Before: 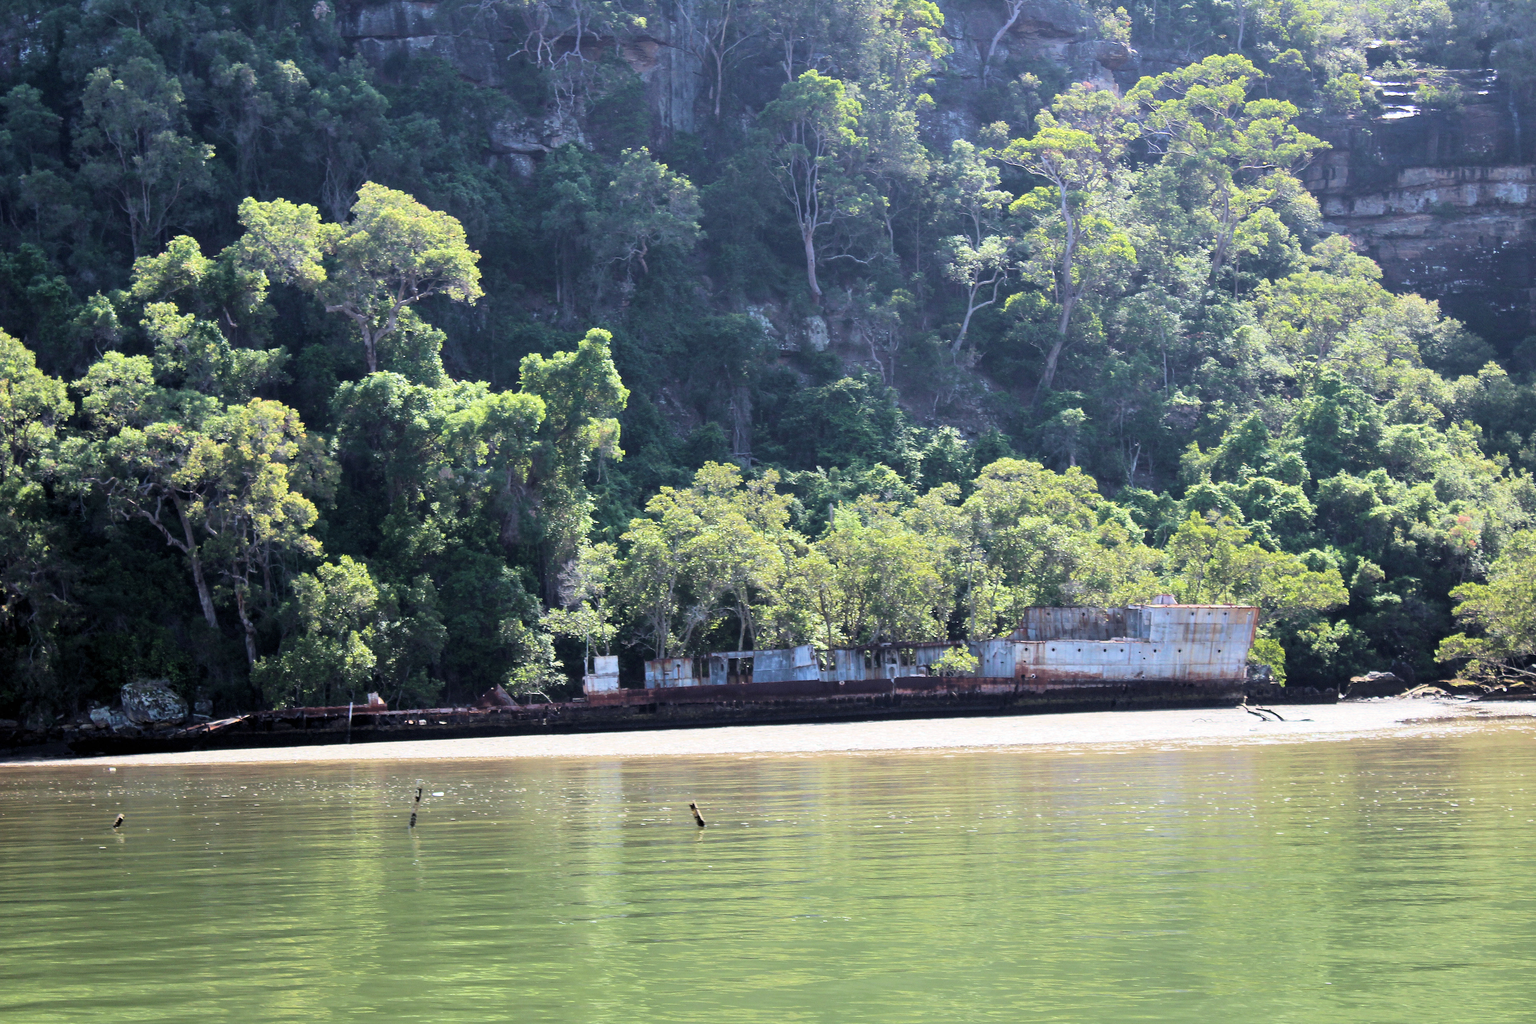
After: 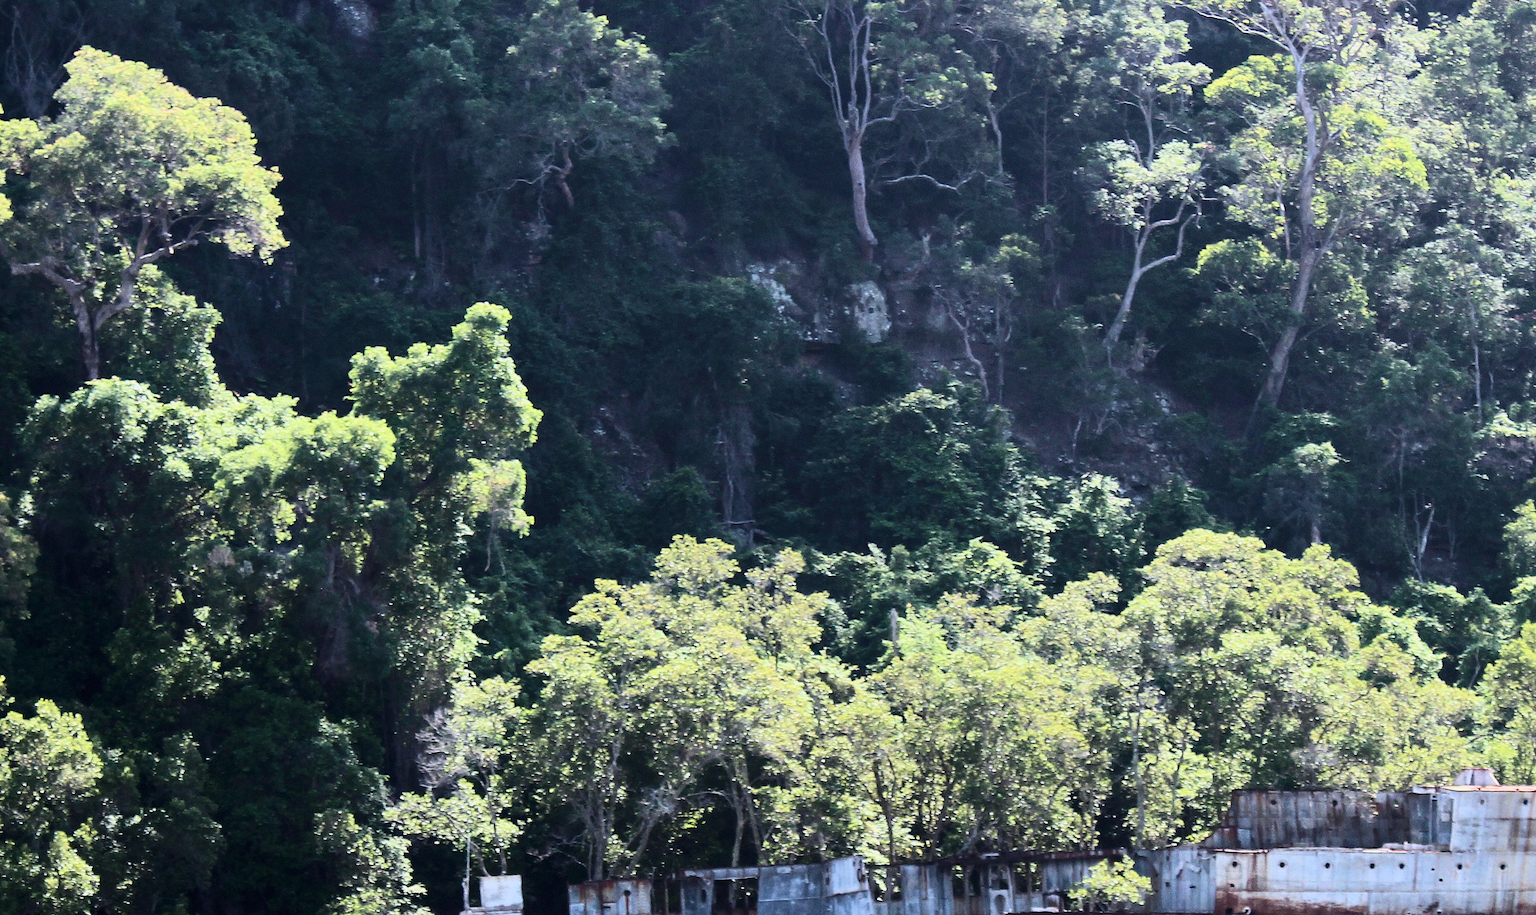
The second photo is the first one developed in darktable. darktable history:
contrast brightness saturation: contrast 0.373, brightness 0.103
exposure: exposure -0.402 EV, compensate highlight preservation false
crop: left 20.831%, top 15.137%, right 21.918%, bottom 33.664%
